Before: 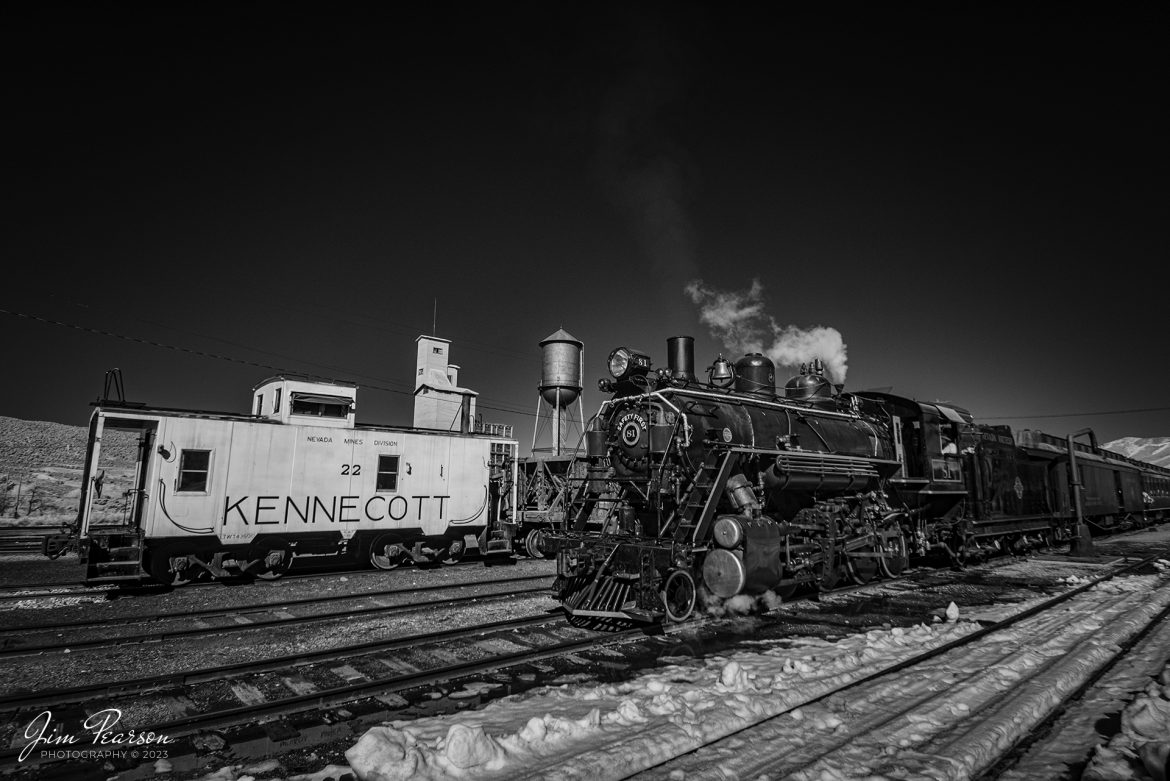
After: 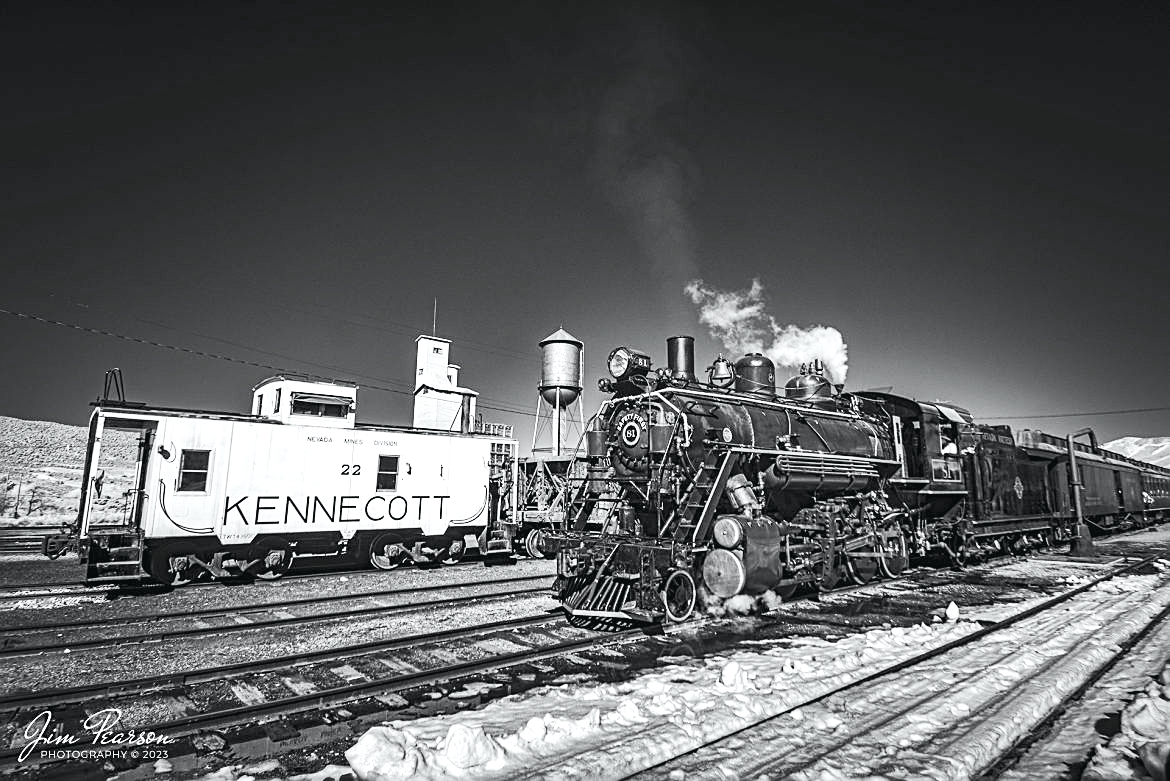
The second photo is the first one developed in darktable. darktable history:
sharpen: on, module defaults
tone curve: curves: ch0 [(0, 0.026) (0.181, 0.223) (0.405, 0.46) (0.456, 0.528) (0.634, 0.728) (0.877, 0.89) (0.984, 0.935)]; ch1 [(0, 0) (0.443, 0.43) (0.492, 0.488) (0.566, 0.579) (0.595, 0.625) (0.65, 0.657) (0.696, 0.725) (1, 1)]; ch2 [(0, 0) (0.33, 0.301) (0.421, 0.443) (0.447, 0.489) (0.495, 0.494) (0.537, 0.57) (0.586, 0.591) (0.663, 0.686) (1, 1)], color space Lab, independent channels, preserve colors none
shadows and highlights: shadows 24.5, highlights -78.15, soften with gaussian
exposure: black level correction 0, exposure 1.6 EV, compensate exposure bias true, compensate highlight preservation false
